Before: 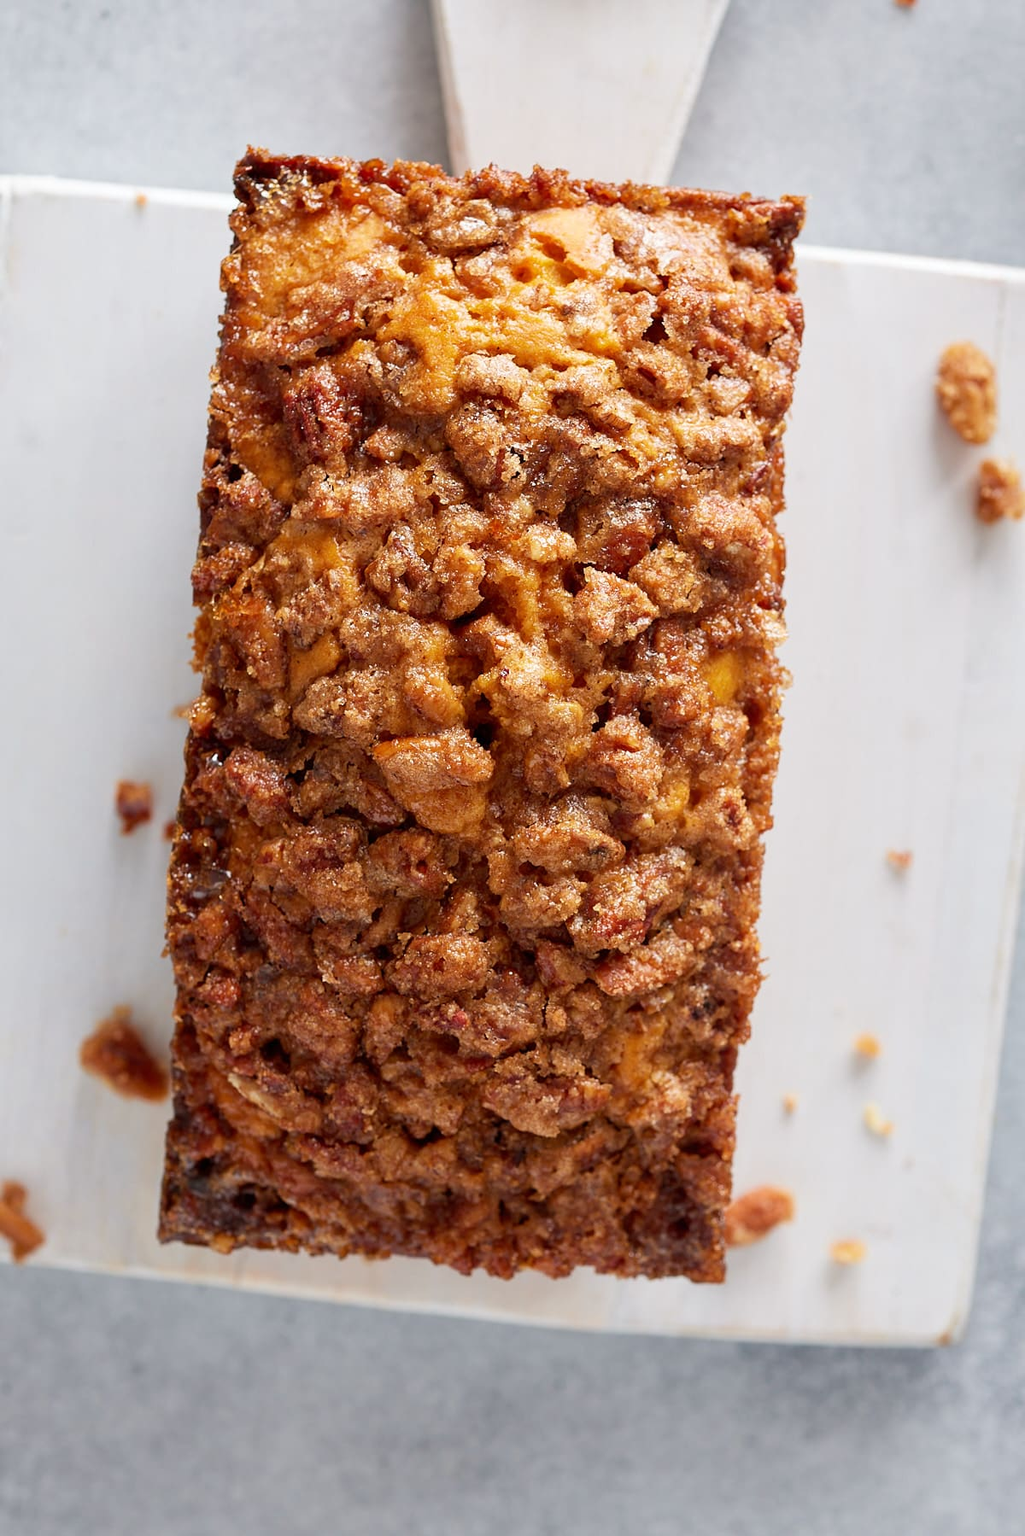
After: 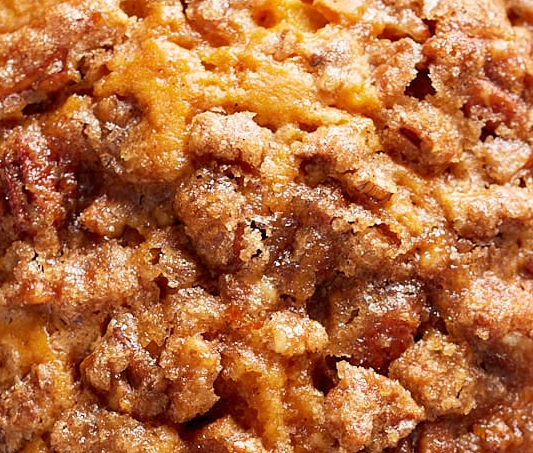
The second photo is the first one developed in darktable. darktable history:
crop: left 28.92%, top 16.845%, right 26.597%, bottom 57.945%
